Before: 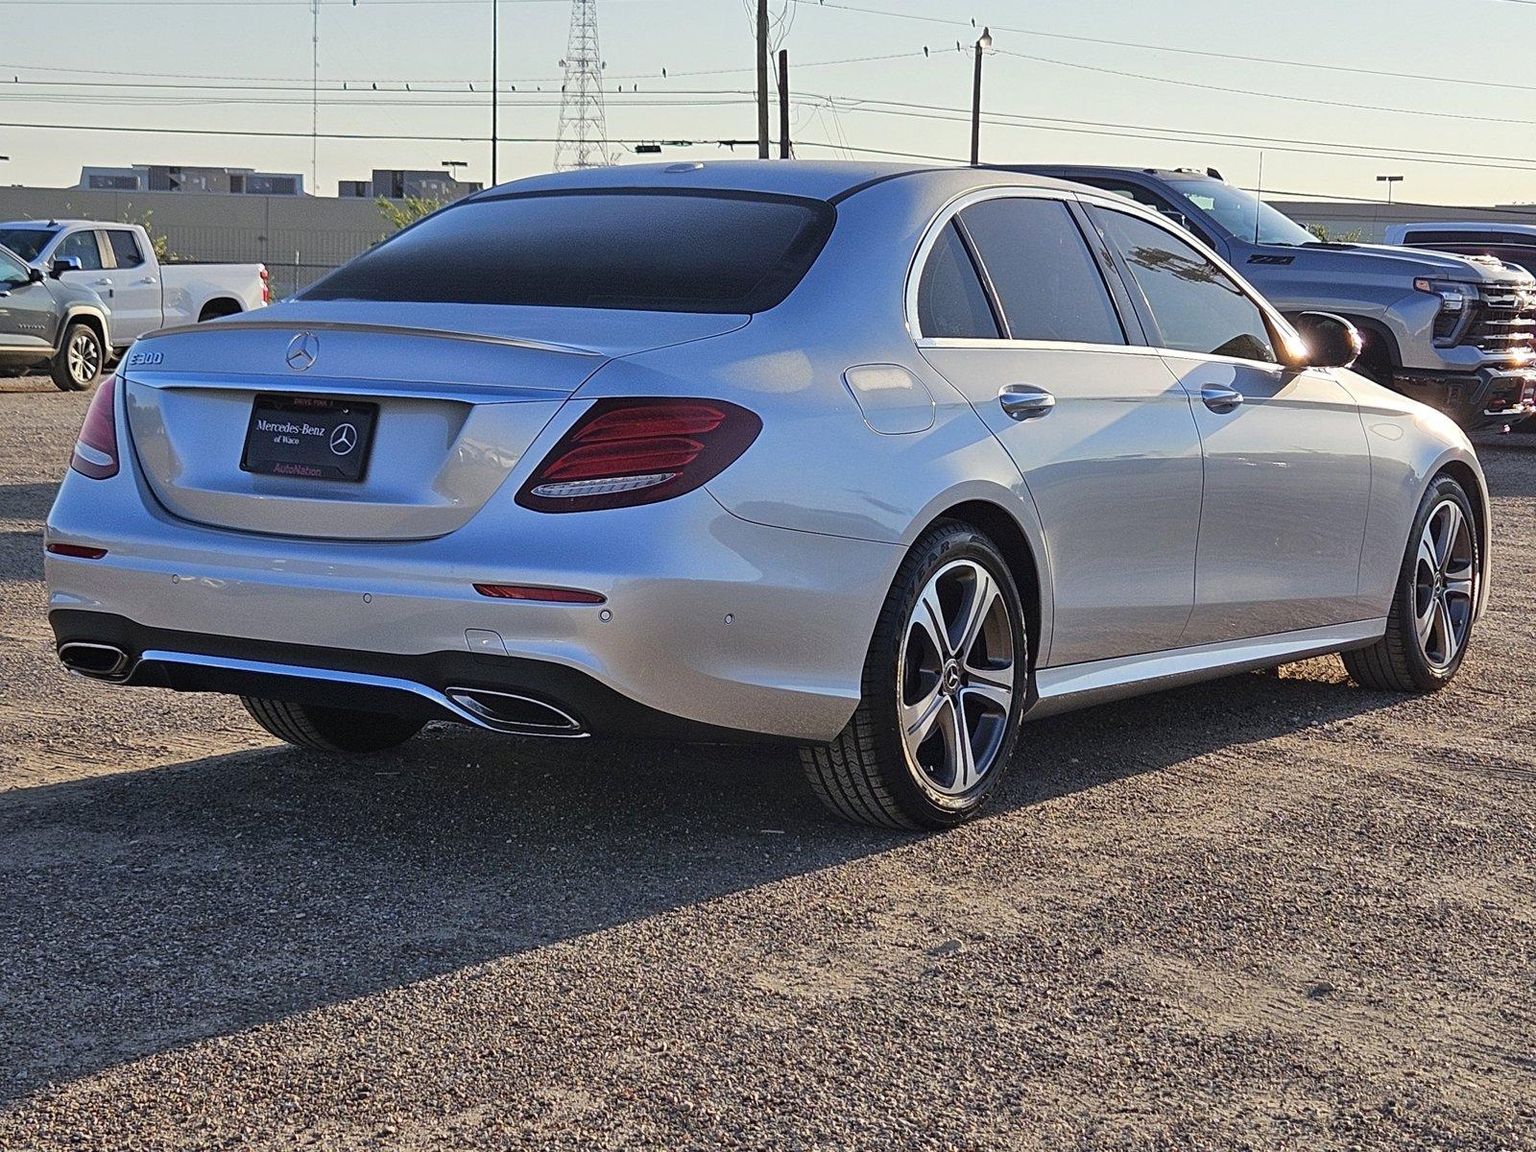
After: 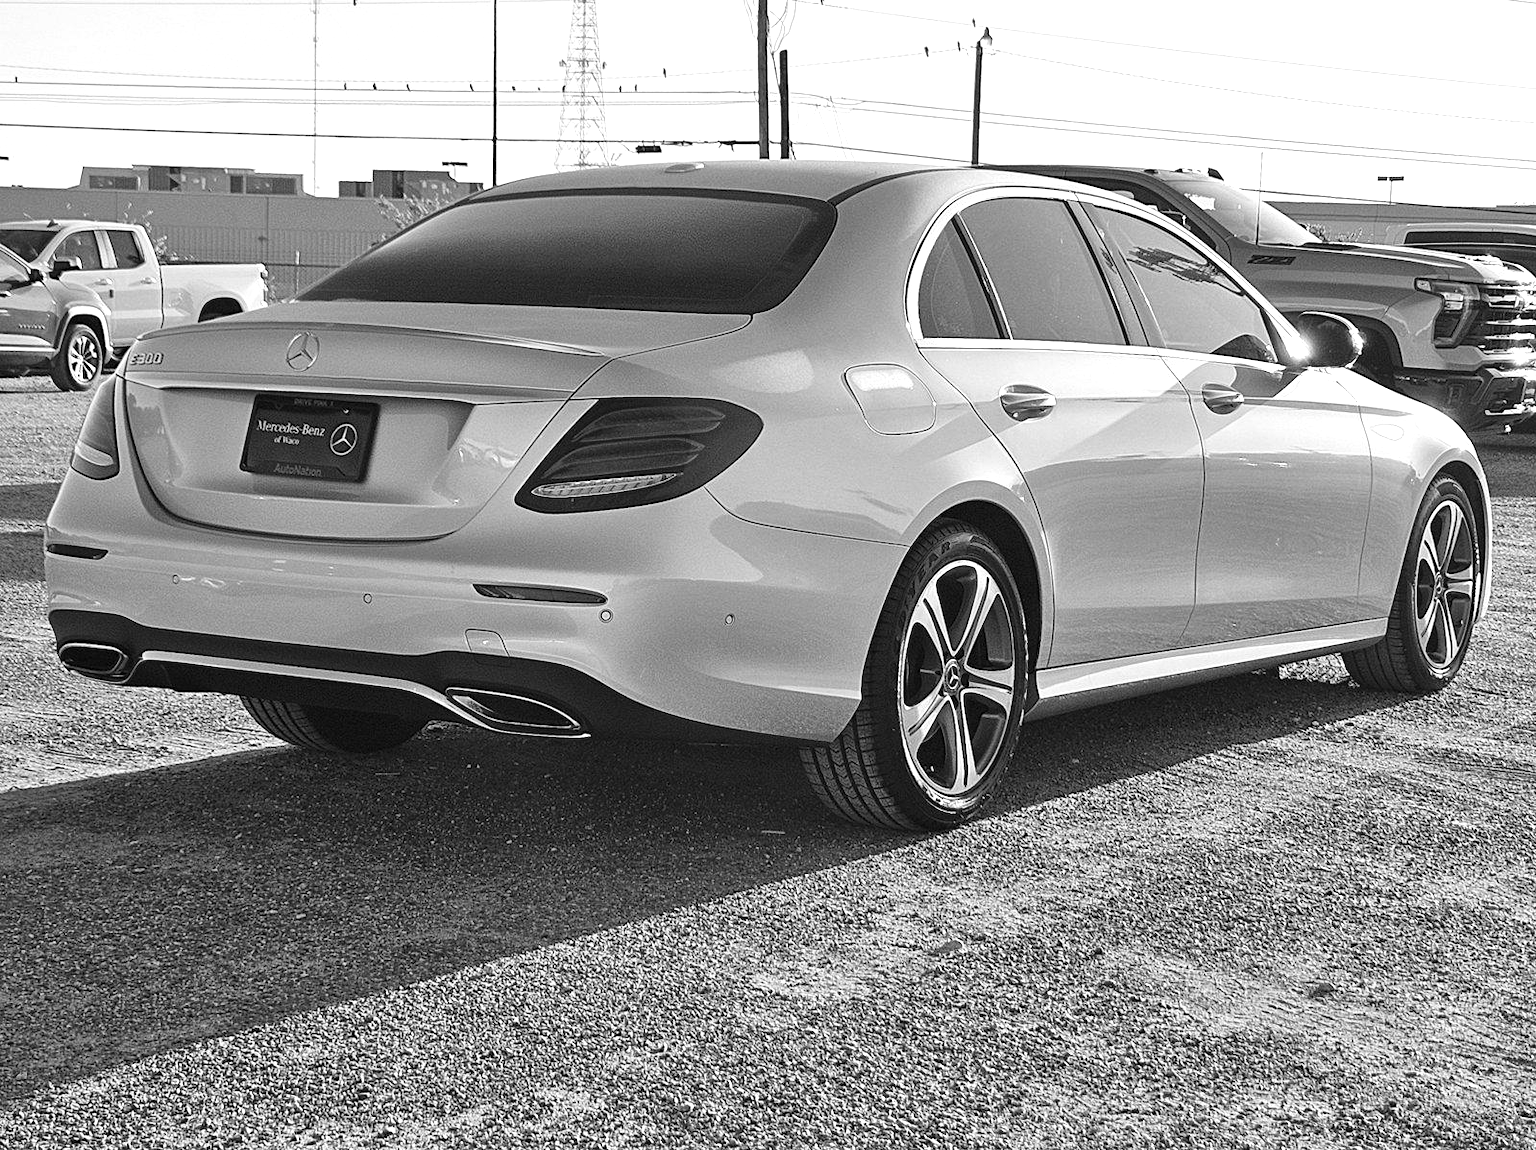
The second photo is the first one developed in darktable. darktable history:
monochrome: on, module defaults
contrast brightness saturation: contrast 0.1, saturation -0.36
crop: top 0.05%, bottom 0.098%
vibrance: on, module defaults
exposure: black level correction 0, exposure 0.7 EV, compensate exposure bias true, compensate highlight preservation false
